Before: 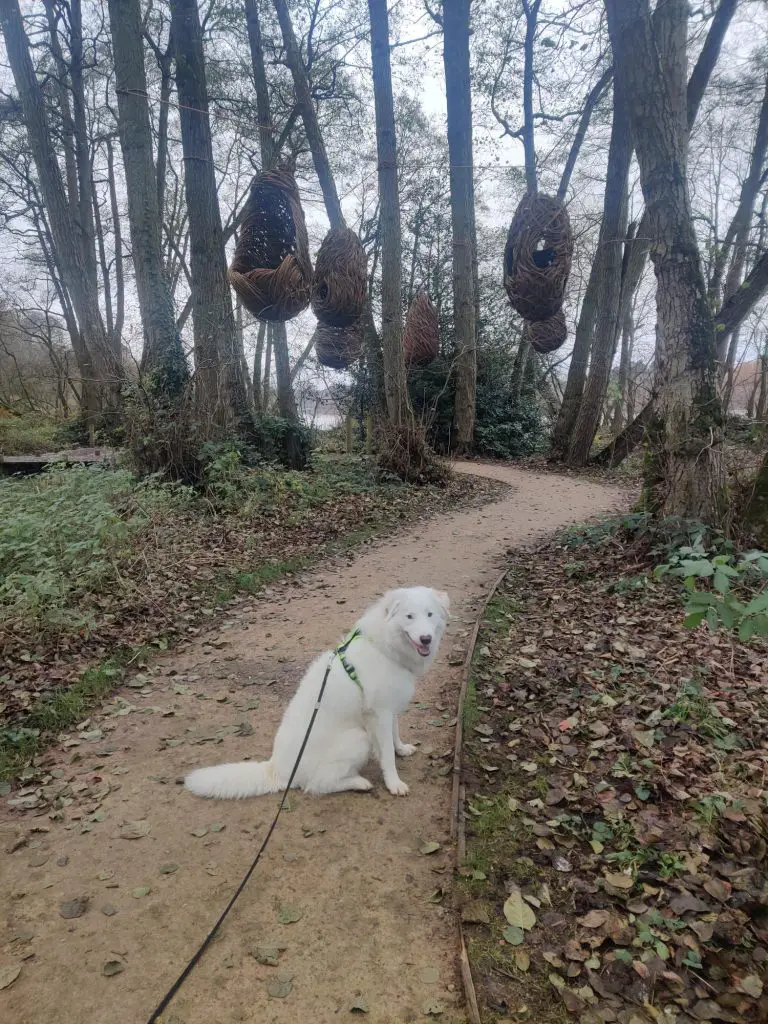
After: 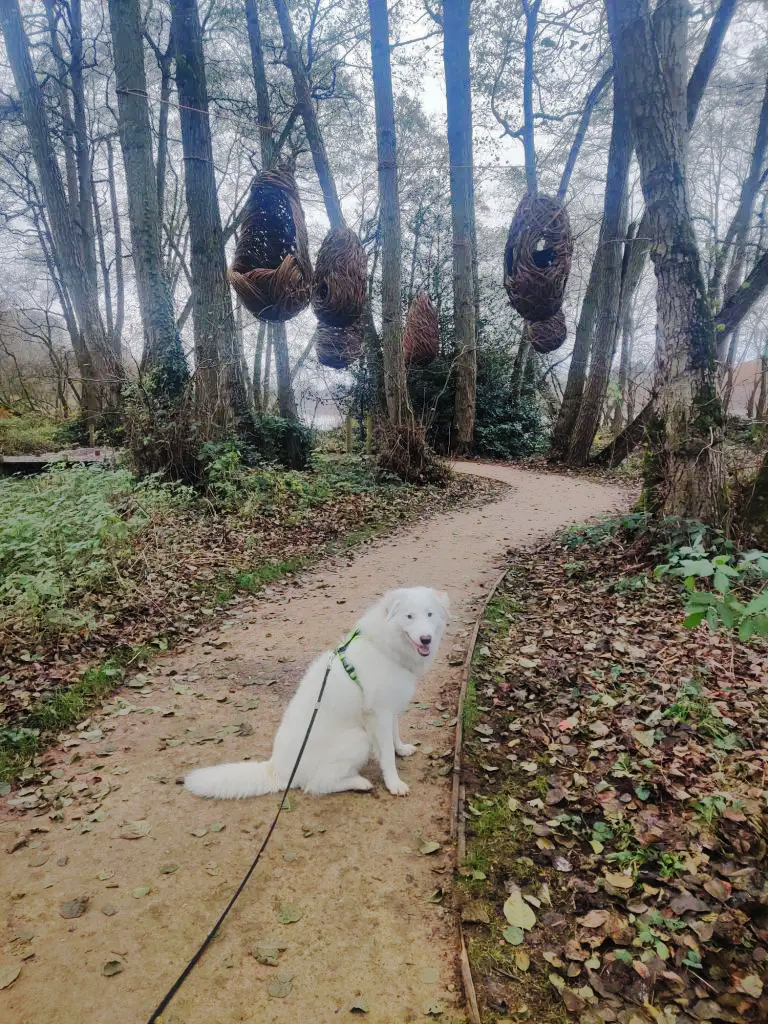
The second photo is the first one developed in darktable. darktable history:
base curve: curves: ch0 [(0, 0) (0.036, 0.025) (0.121, 0.166) (0.206, 0.329) (0.605, 0.79) (1, 1)], preserve colors none
shadows and highlights: shadows 38.43, highlights -74.54
